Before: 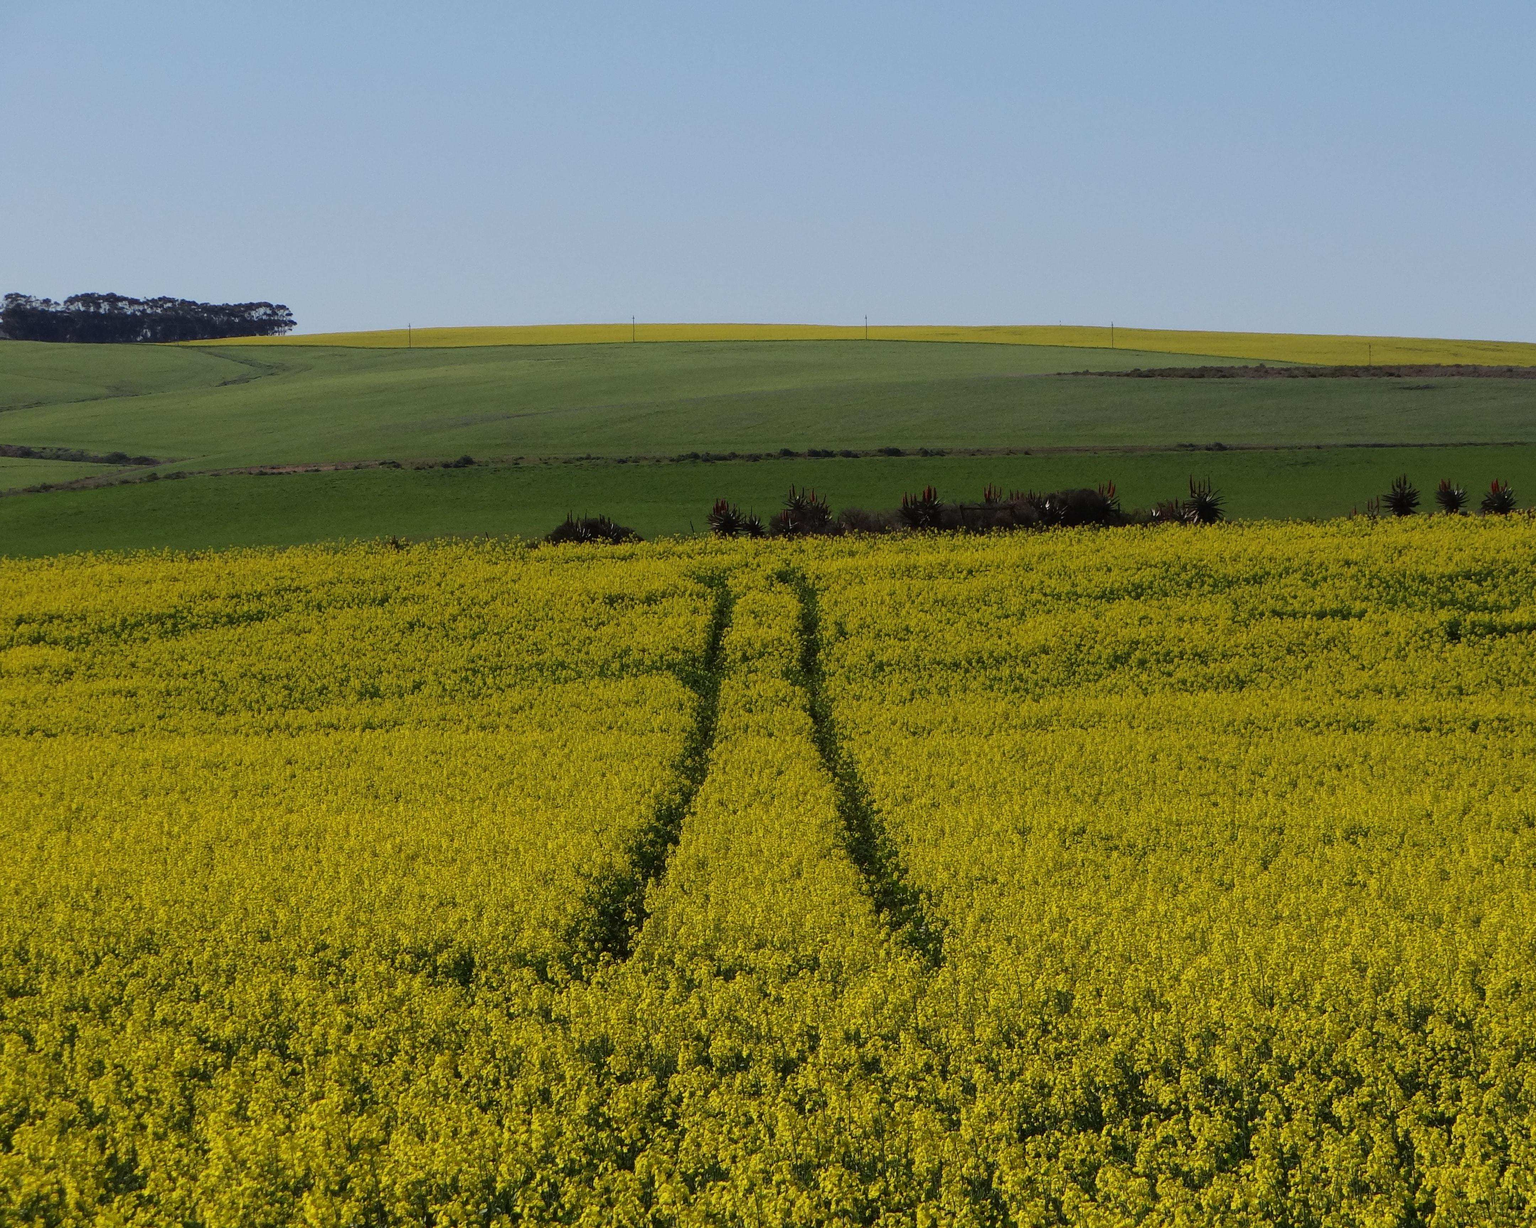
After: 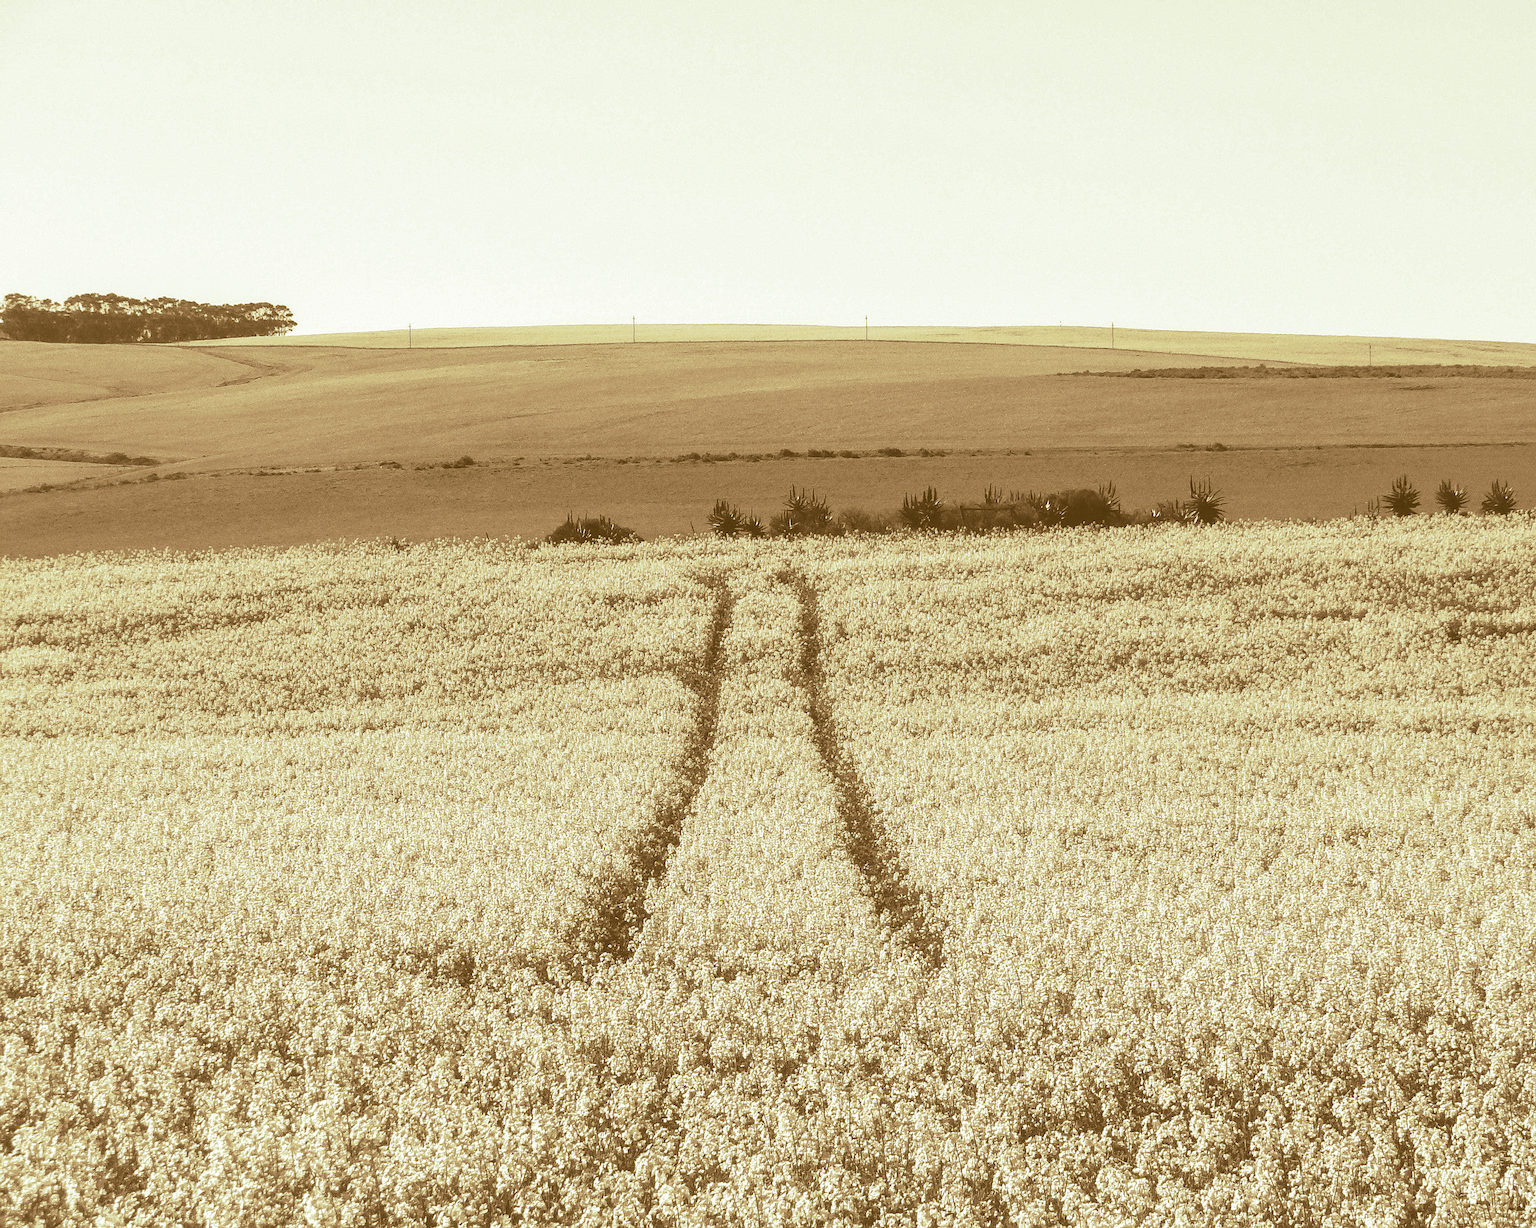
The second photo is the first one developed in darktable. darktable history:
split-toning: shadows › hue 290.82°, shadows › saturation 0.34, highlights › saturation 0.38, balance 0, compress 50%
sharpen: on, module defaults
color balance rgb: perceptual saturation grading › global saturation 20%, global vibrance 20%
local contrast: on, module defaults
colorize: hue 28.8°, source mix 100%
